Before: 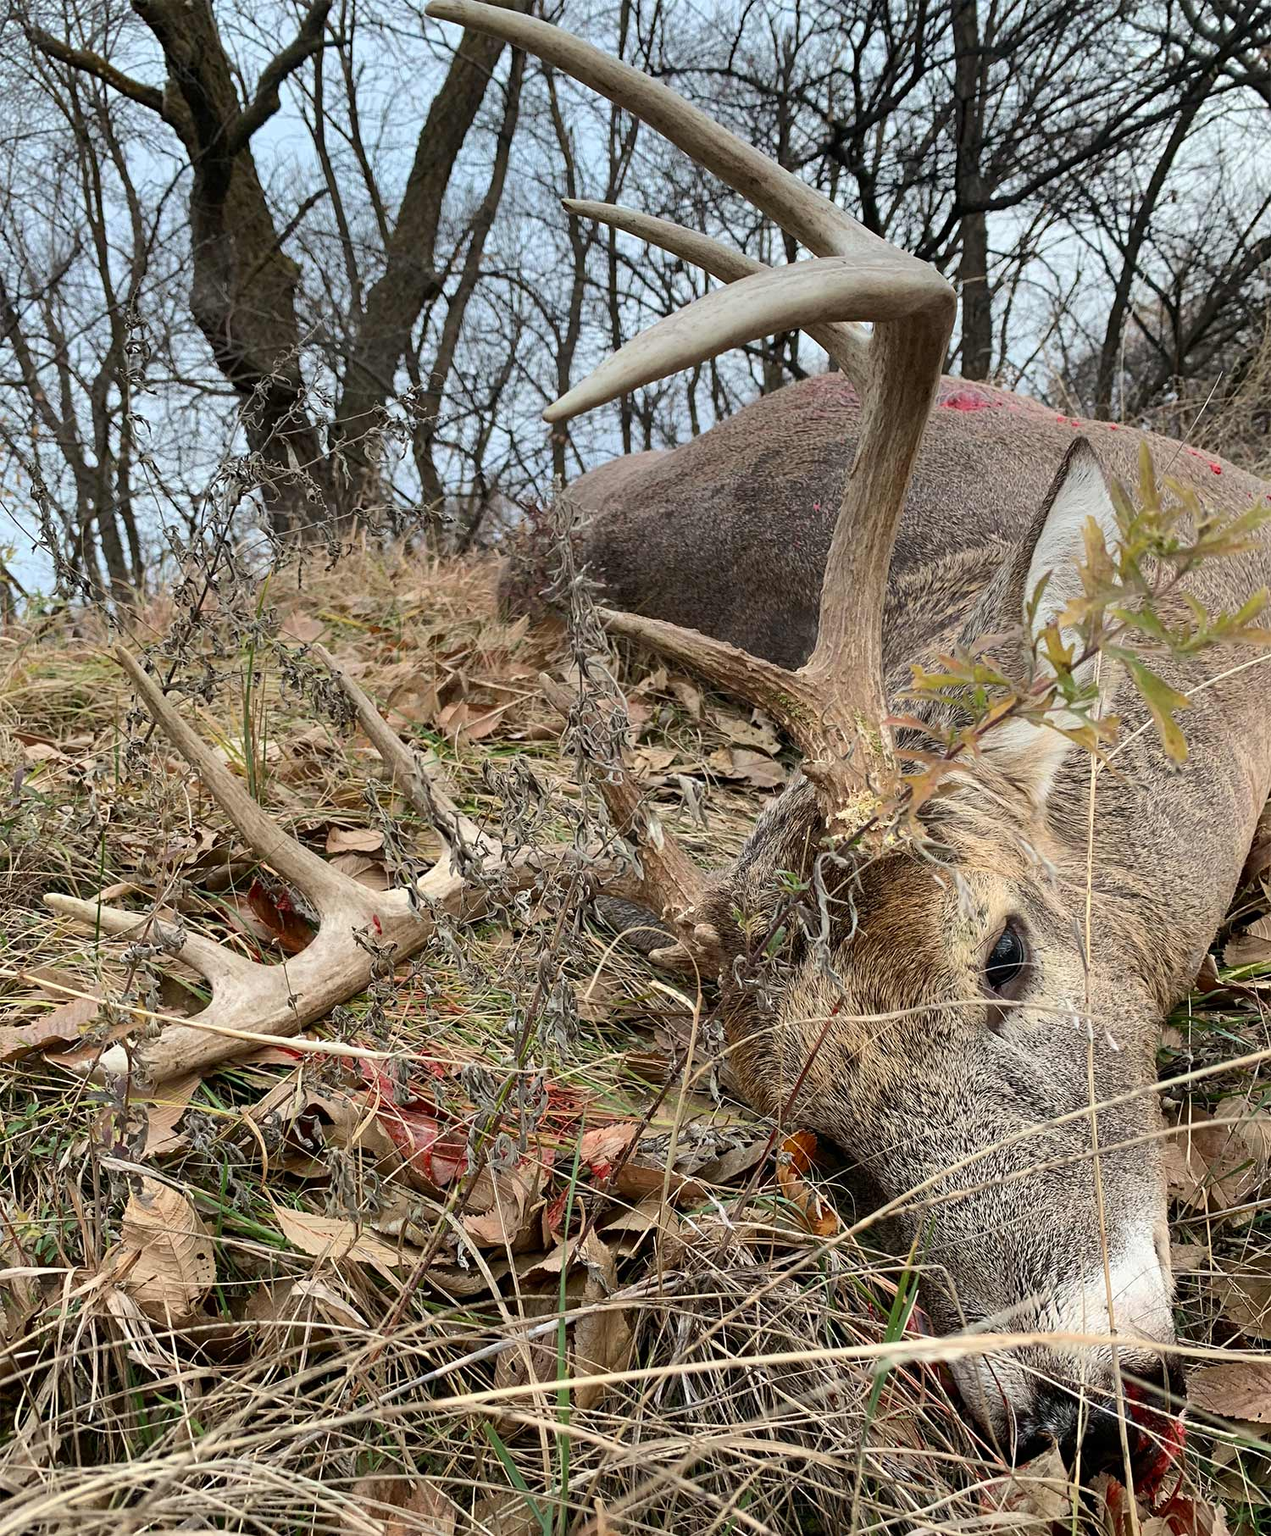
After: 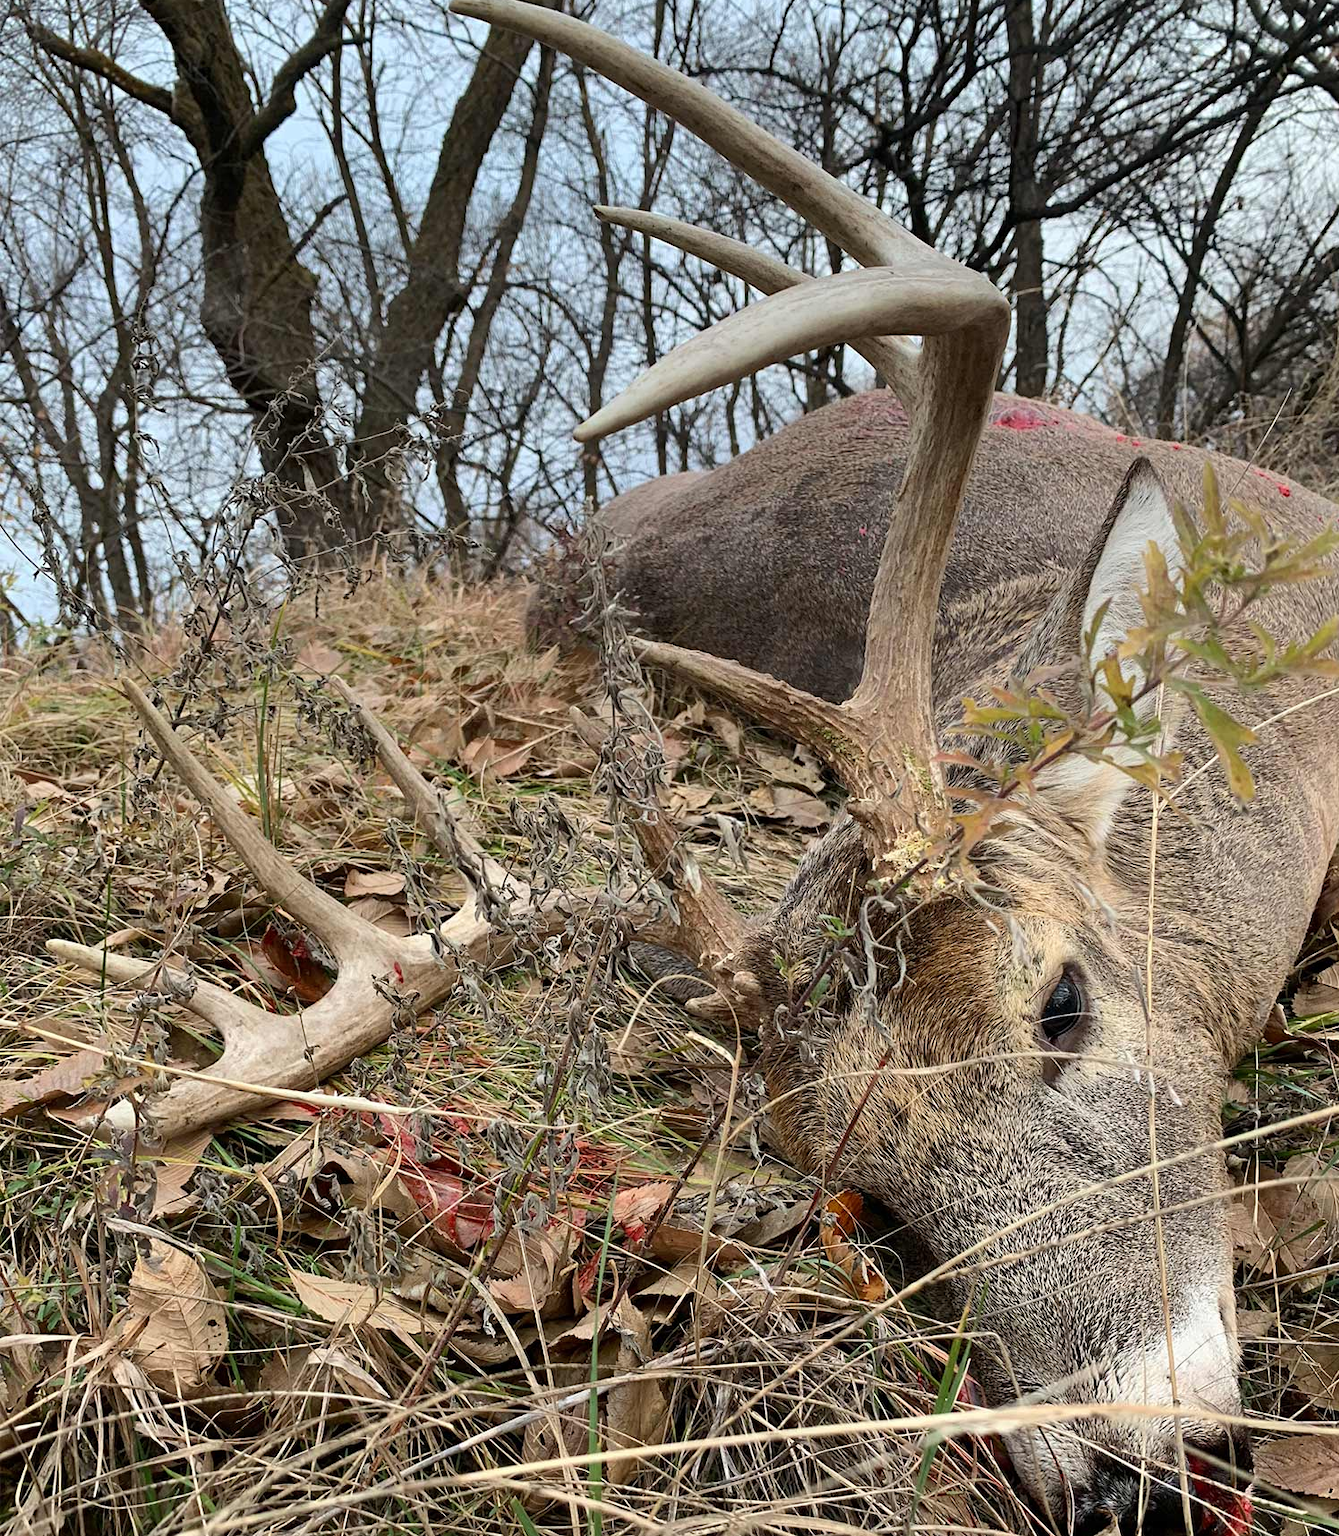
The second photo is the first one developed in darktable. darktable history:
crop: top 0.28%, right 0.257%, bottom 5.07%
